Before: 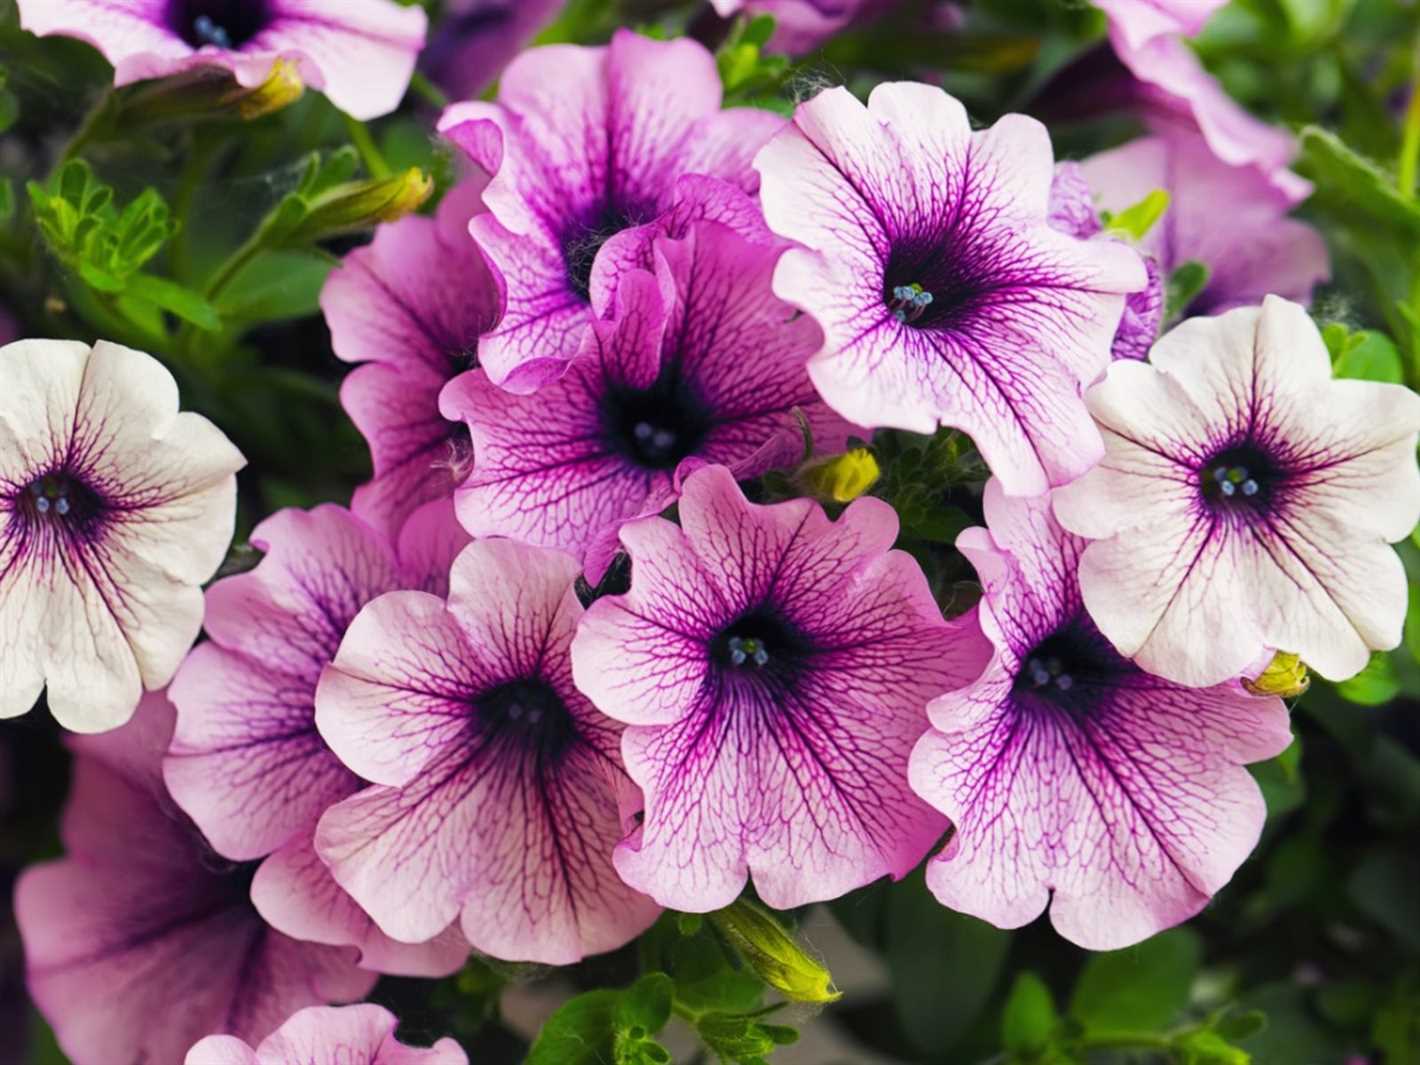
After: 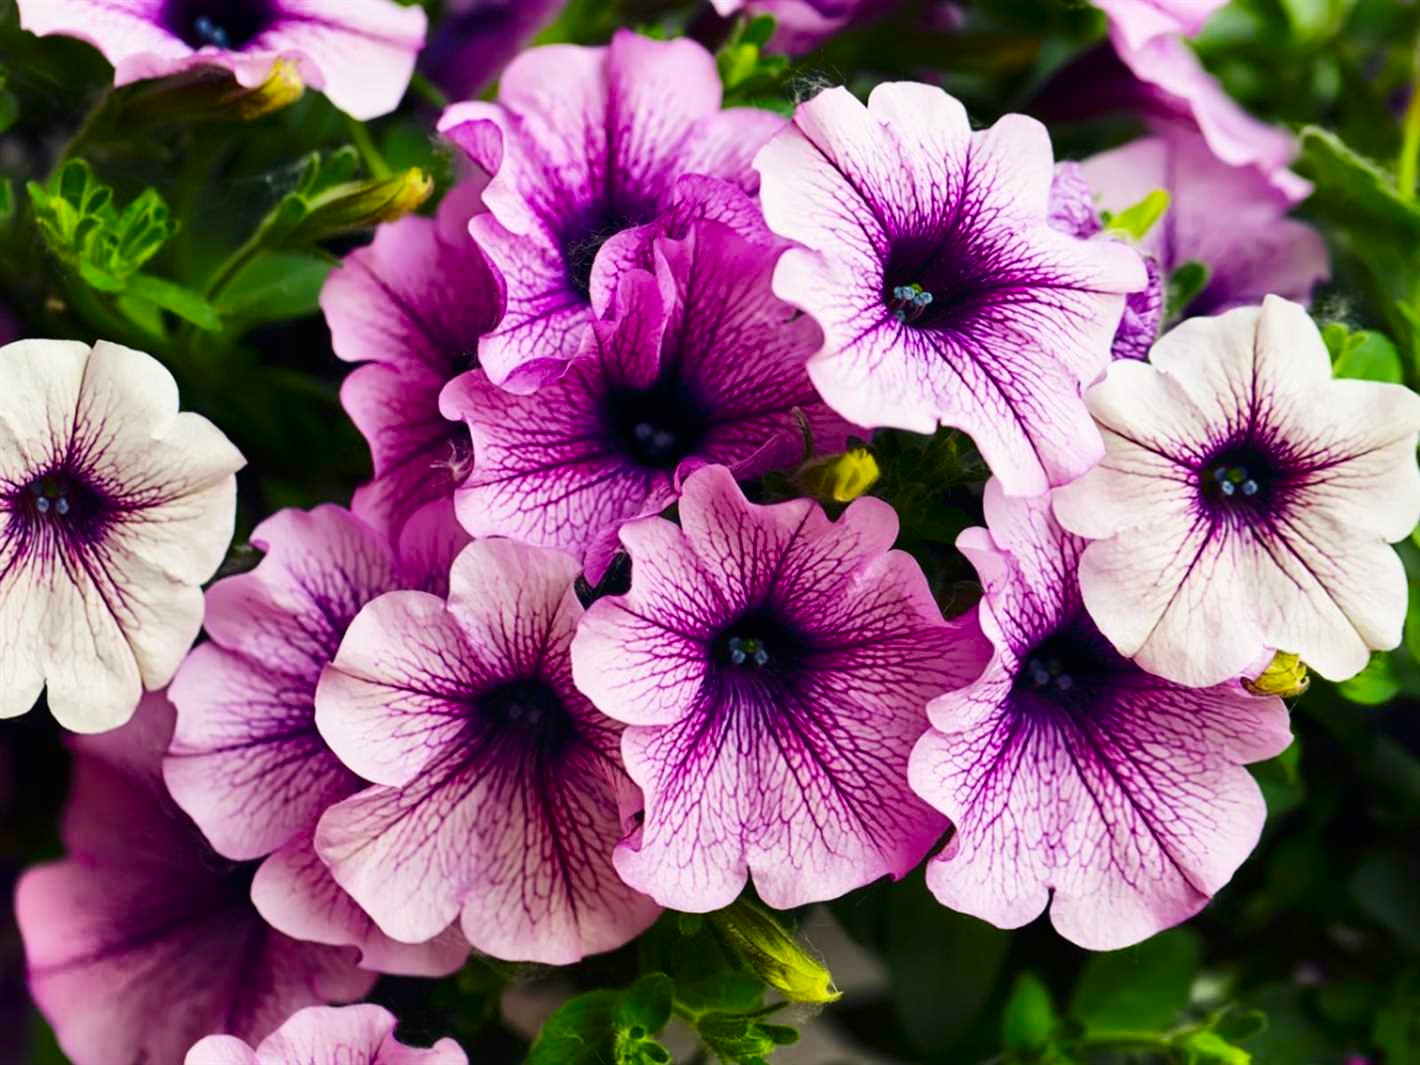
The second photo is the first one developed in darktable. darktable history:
shadows and highlights: shadows 52.34, highlights -28.23, soften with gaussian
contrast brightness saturation: contrast 0.2, brightness -0.11, saturation 0.1
